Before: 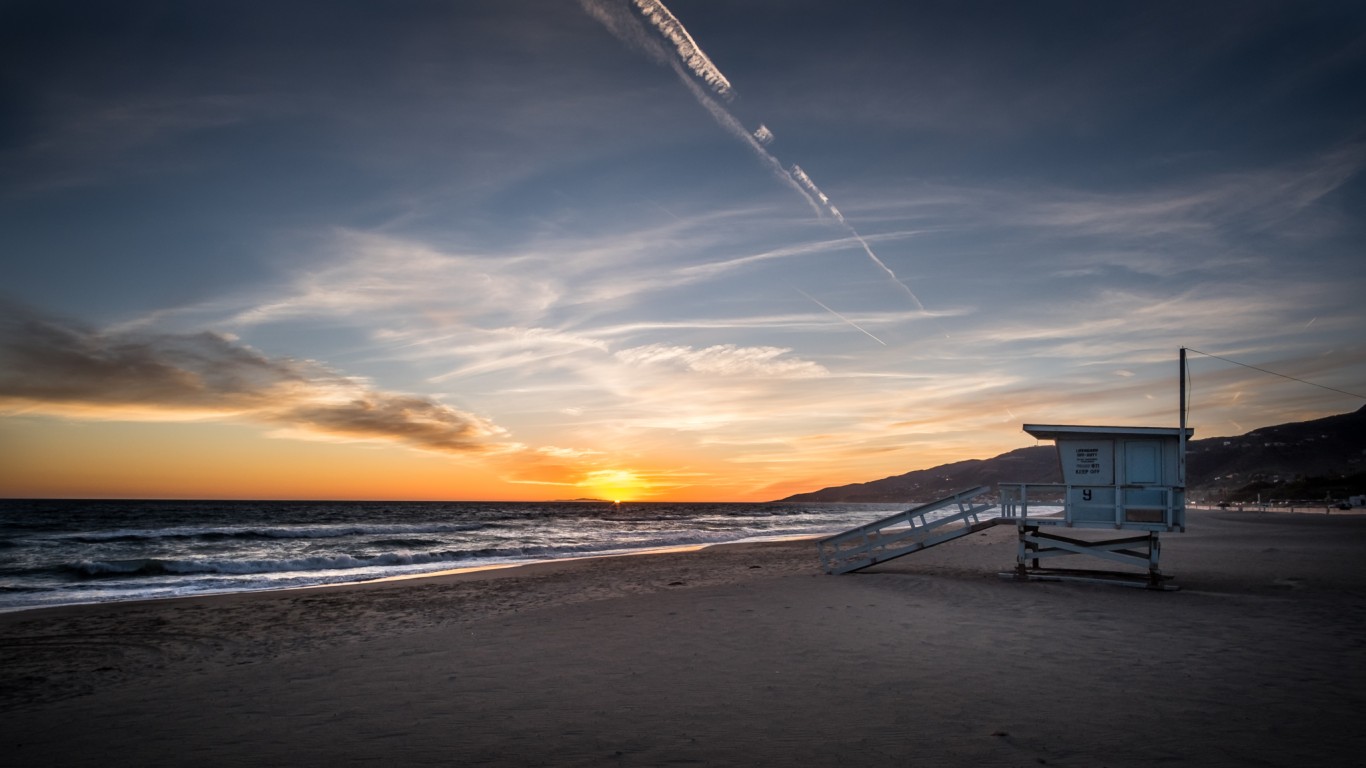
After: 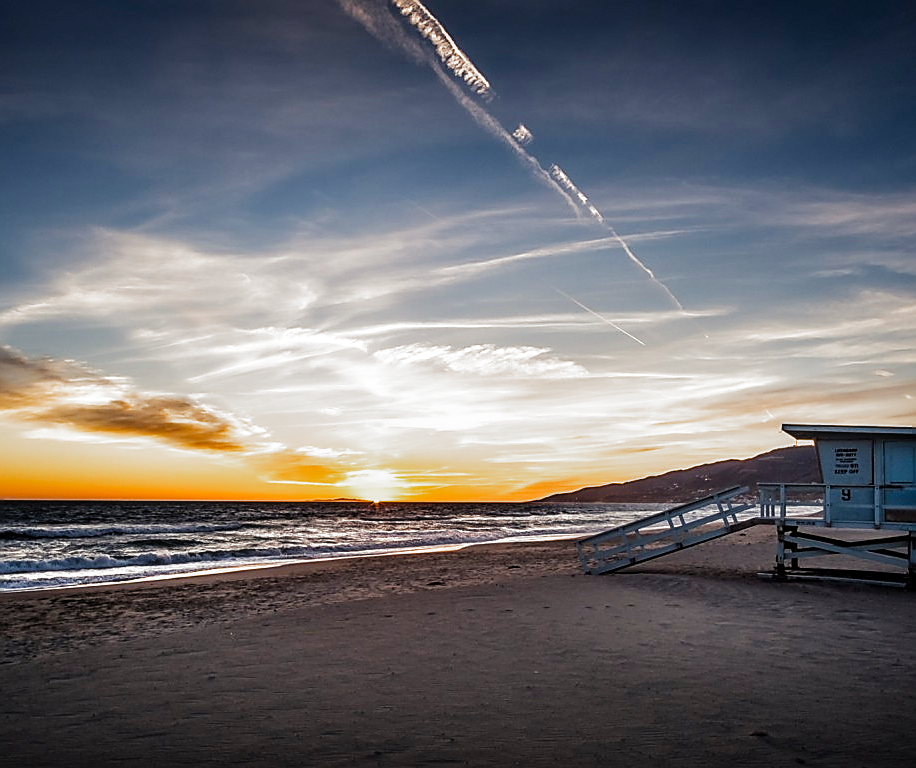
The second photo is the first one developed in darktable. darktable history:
local contrast: on, module defaults
crop and rotate: left 17.676%, right 15.265%
filmic rgb: black relative exposure -9.12 EV, white relative exposure 2.3 EV, hardness 7.5, add noise in highlights 0.002, preserve chrominance no, color science v3 (2019), use custom middle-gray values true, contrast in highlights soft
exposure: exposure 0.228 EV, compensate exposure bias true, compensate highlight preservation false
levels: mode automatic, levels [0.116, 0.574, 1]
color balance rgb: power › hue 61.94°, highlights gain › chroma 2.986%, highlights gain › hue 78.4°, perceptual saturation grading › global saturation 25.524%, global vibrance 10.75%
sharpen: radius 1.416, amount 1.242, threshold 0.772
